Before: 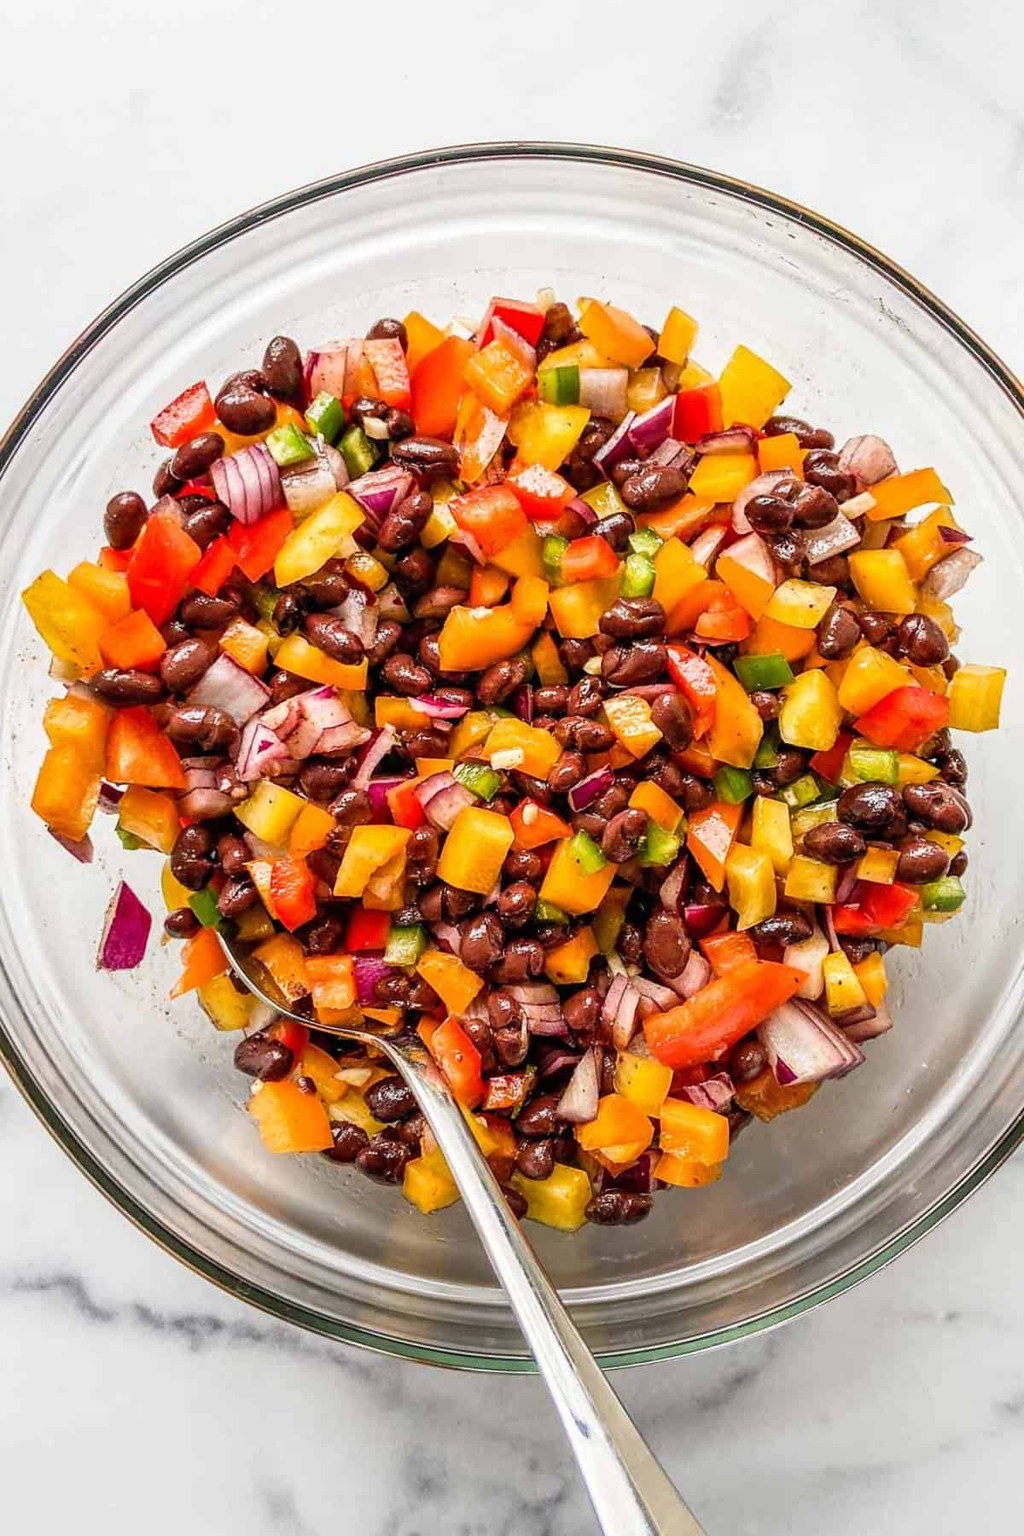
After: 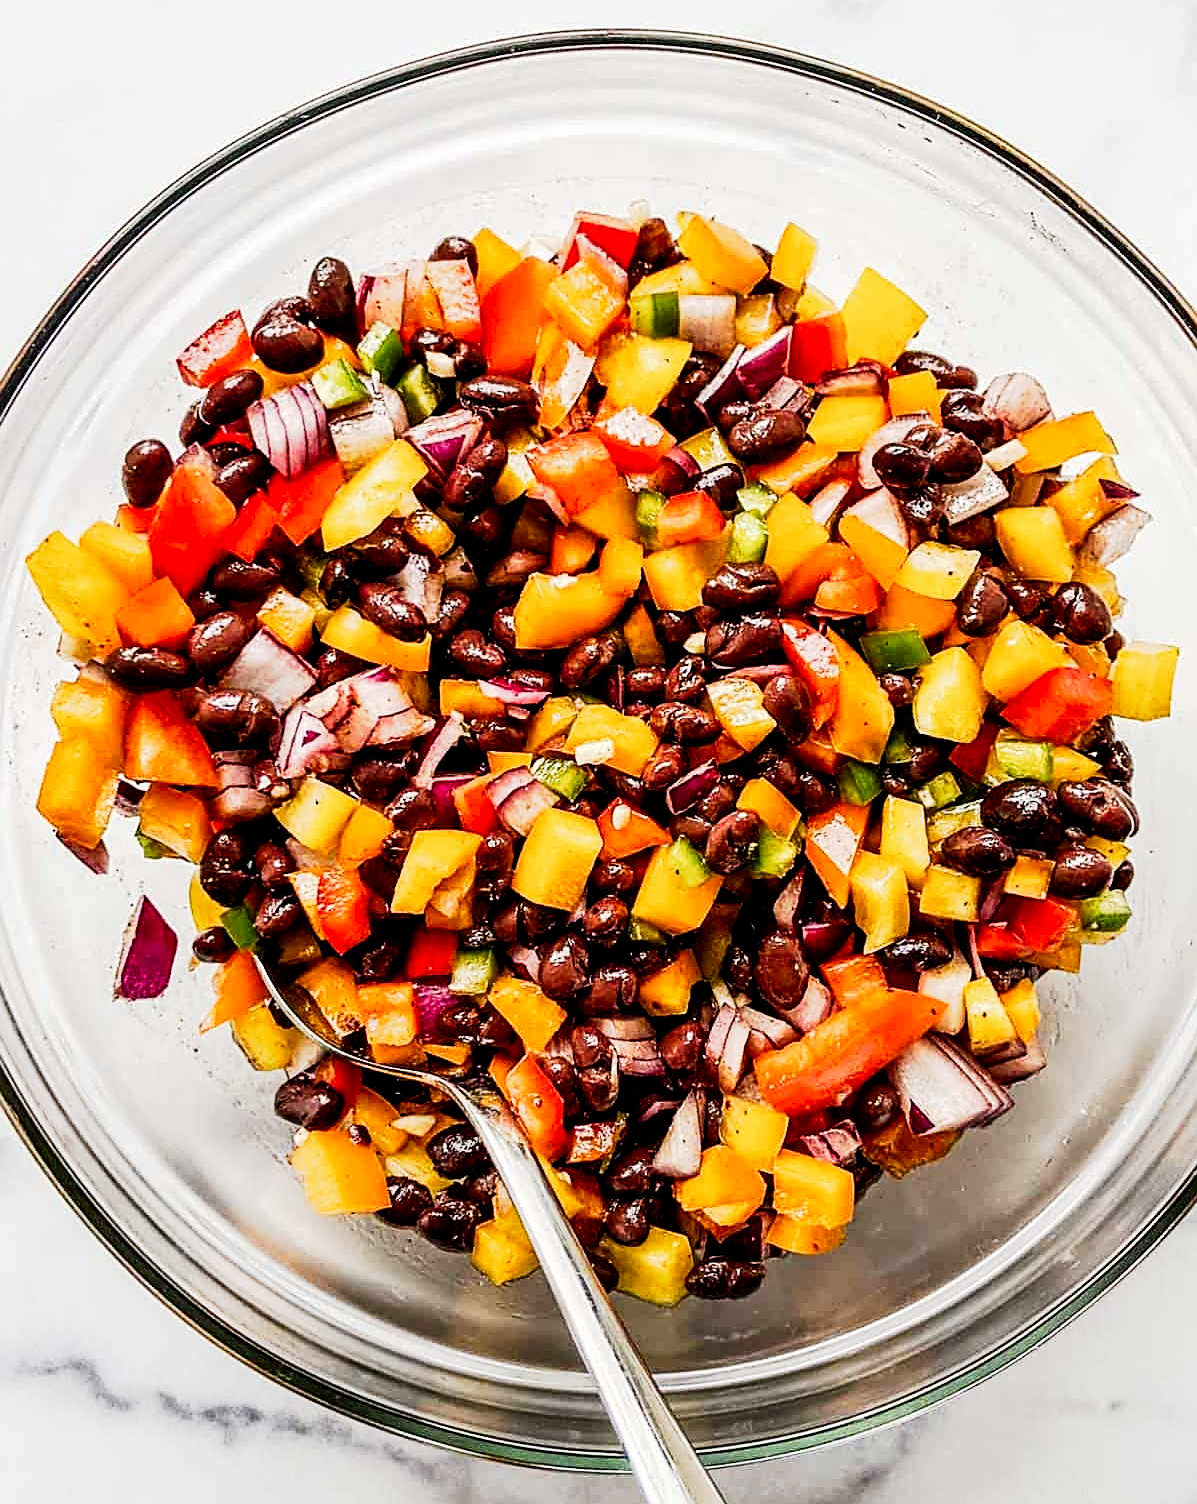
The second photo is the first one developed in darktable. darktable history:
contrast brightness saturation: contrast 0.06, brightness -0.01, saturation -0.23
sharpen: on, module defaults
tone curve: curves: ch0 [(0, 0) (0.003, 0.001) (0.011, 0.001) (0.025, 0.001) (0.044, 0.001) (0.069, 0.003) (0.1, 0.007) (0.136, 0.013) (0.177, 0.032) (0.224, 0.083) (0.277, 0.157) (0.335, 0.237) (0.399, 0.334) (0.468, 0.446) (0.543, 0.562) (0.623, 0.683) (0.709, 0.801) (0.801, 0.869) (0.898, 0.918) (1, 1)], preserve colors none
crop: top 7.625%, bottom 8.027%
